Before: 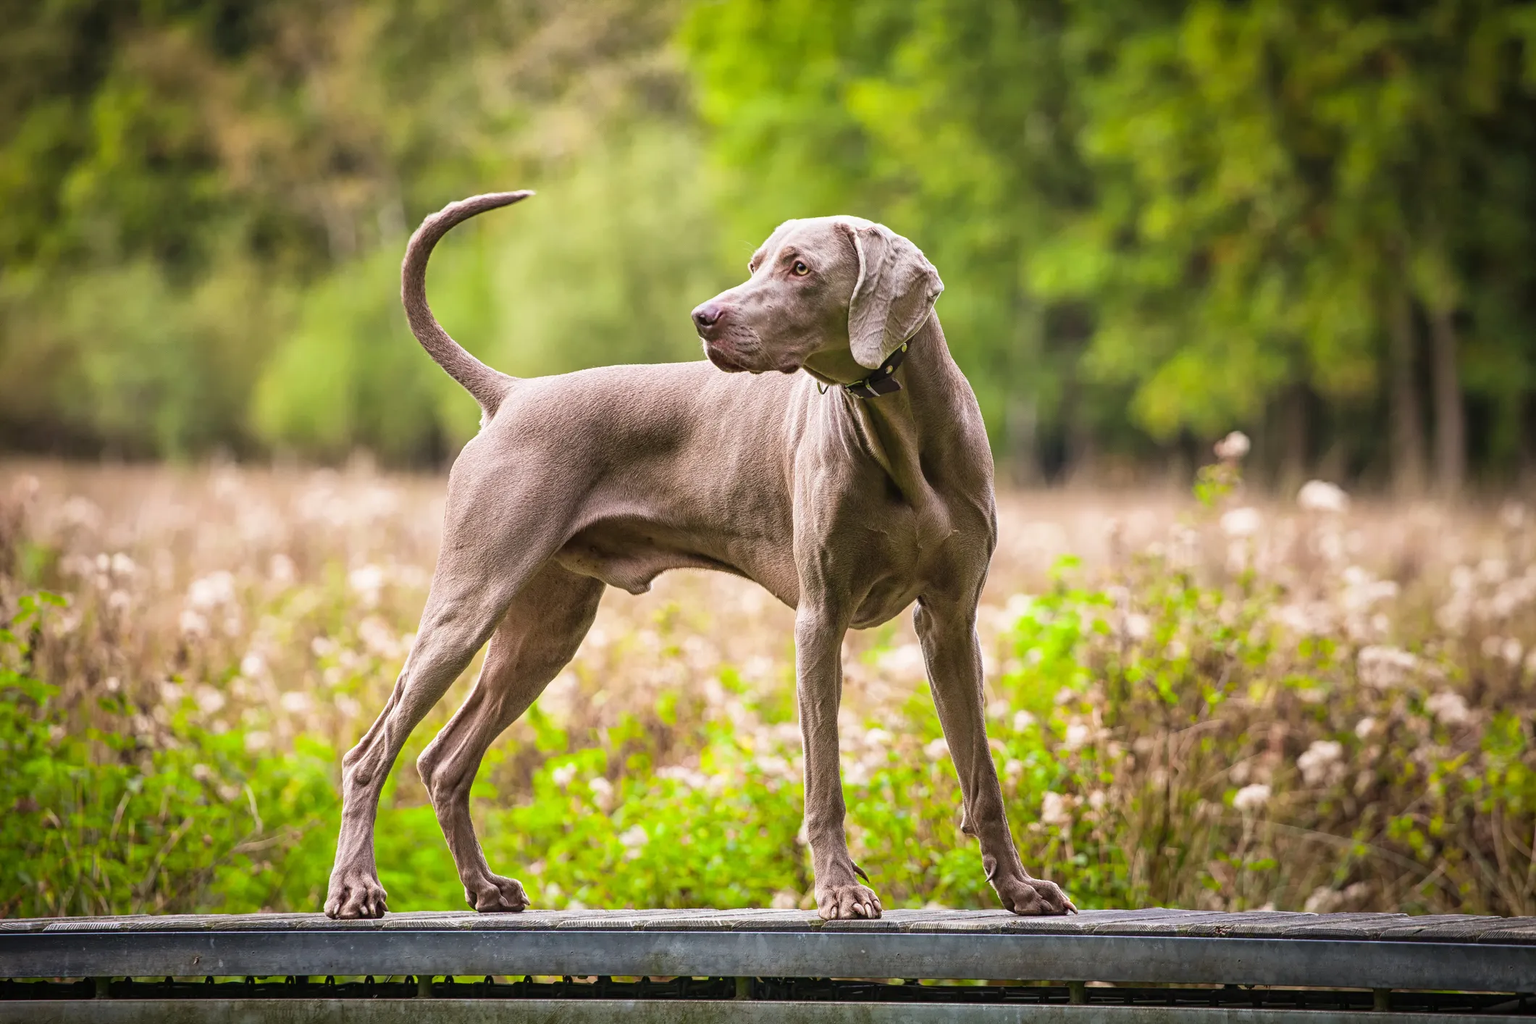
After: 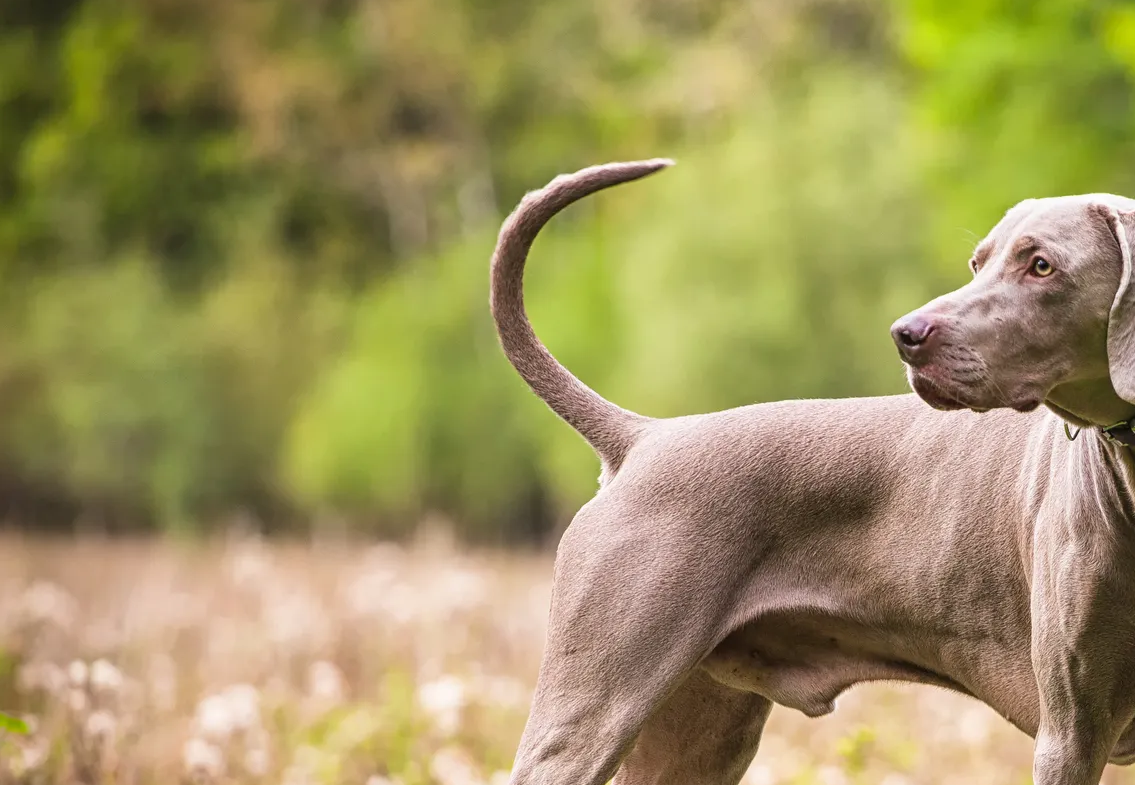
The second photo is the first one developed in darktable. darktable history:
crop and rotate: left 3.033%, top 7.367%, right 43.421%, bottom 37.104%
